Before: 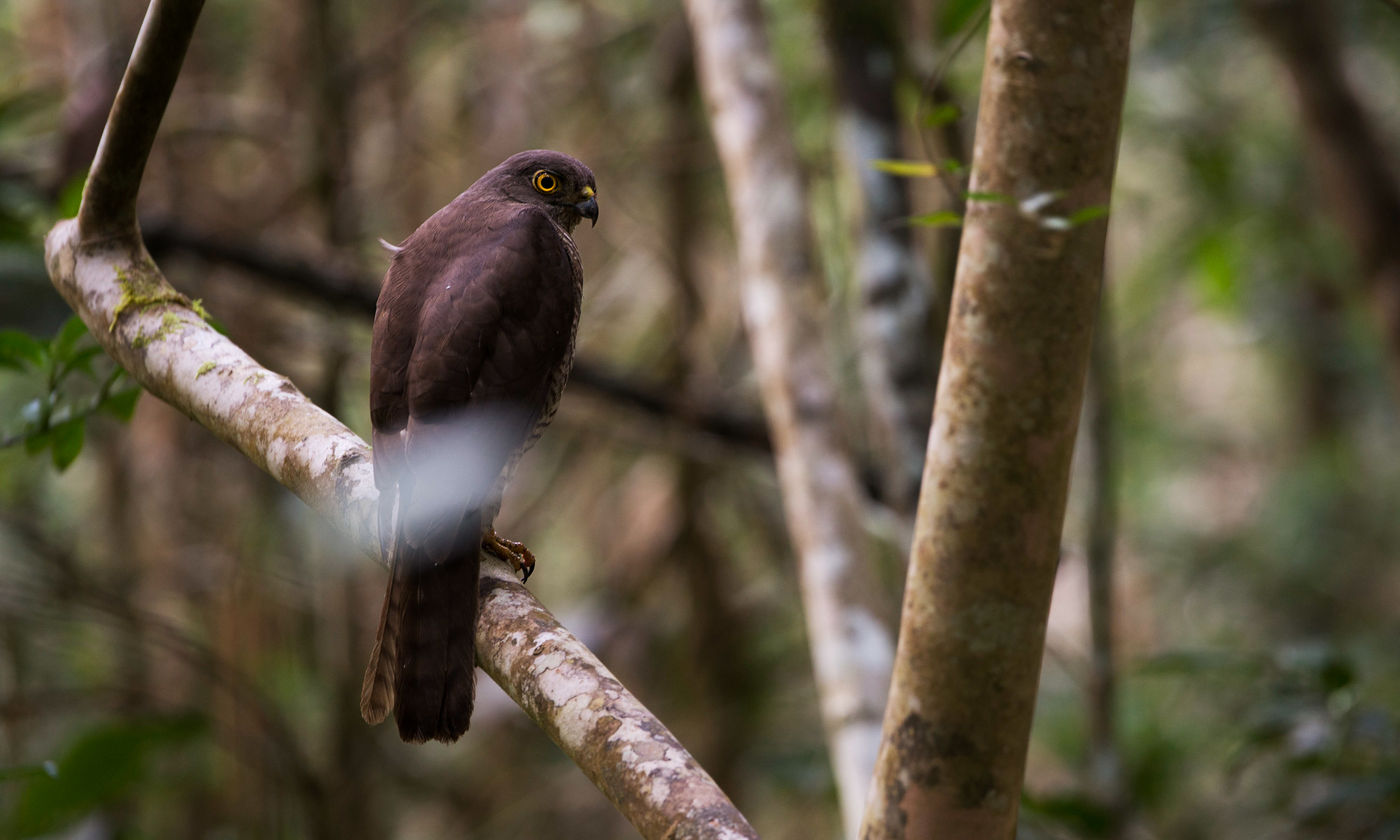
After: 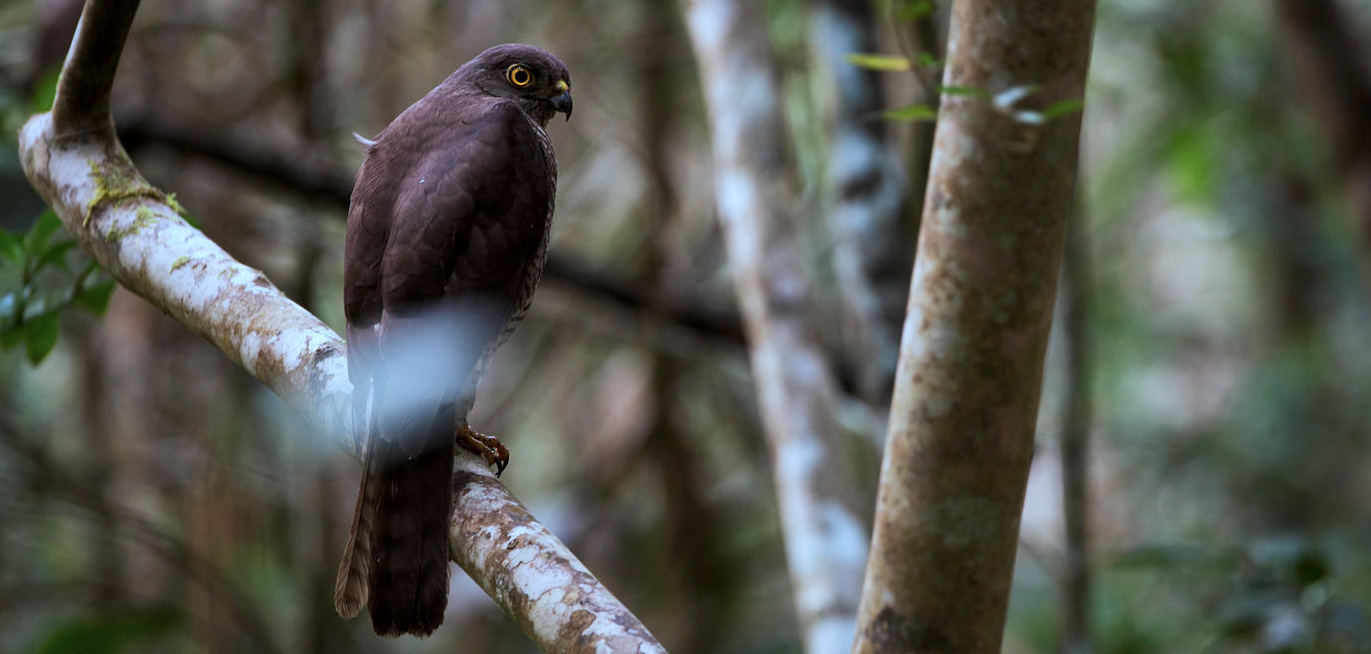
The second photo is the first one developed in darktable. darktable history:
local contrast: mode bilateral grid, contrast 20, coarseness 50, detail 119%, midtone range 0.2
crop and rotate: left 1.903%, top 12.675%, right 0.125%, bottom 9.412%
color correction: highlights a* -9.69, highlights b* -21.26
